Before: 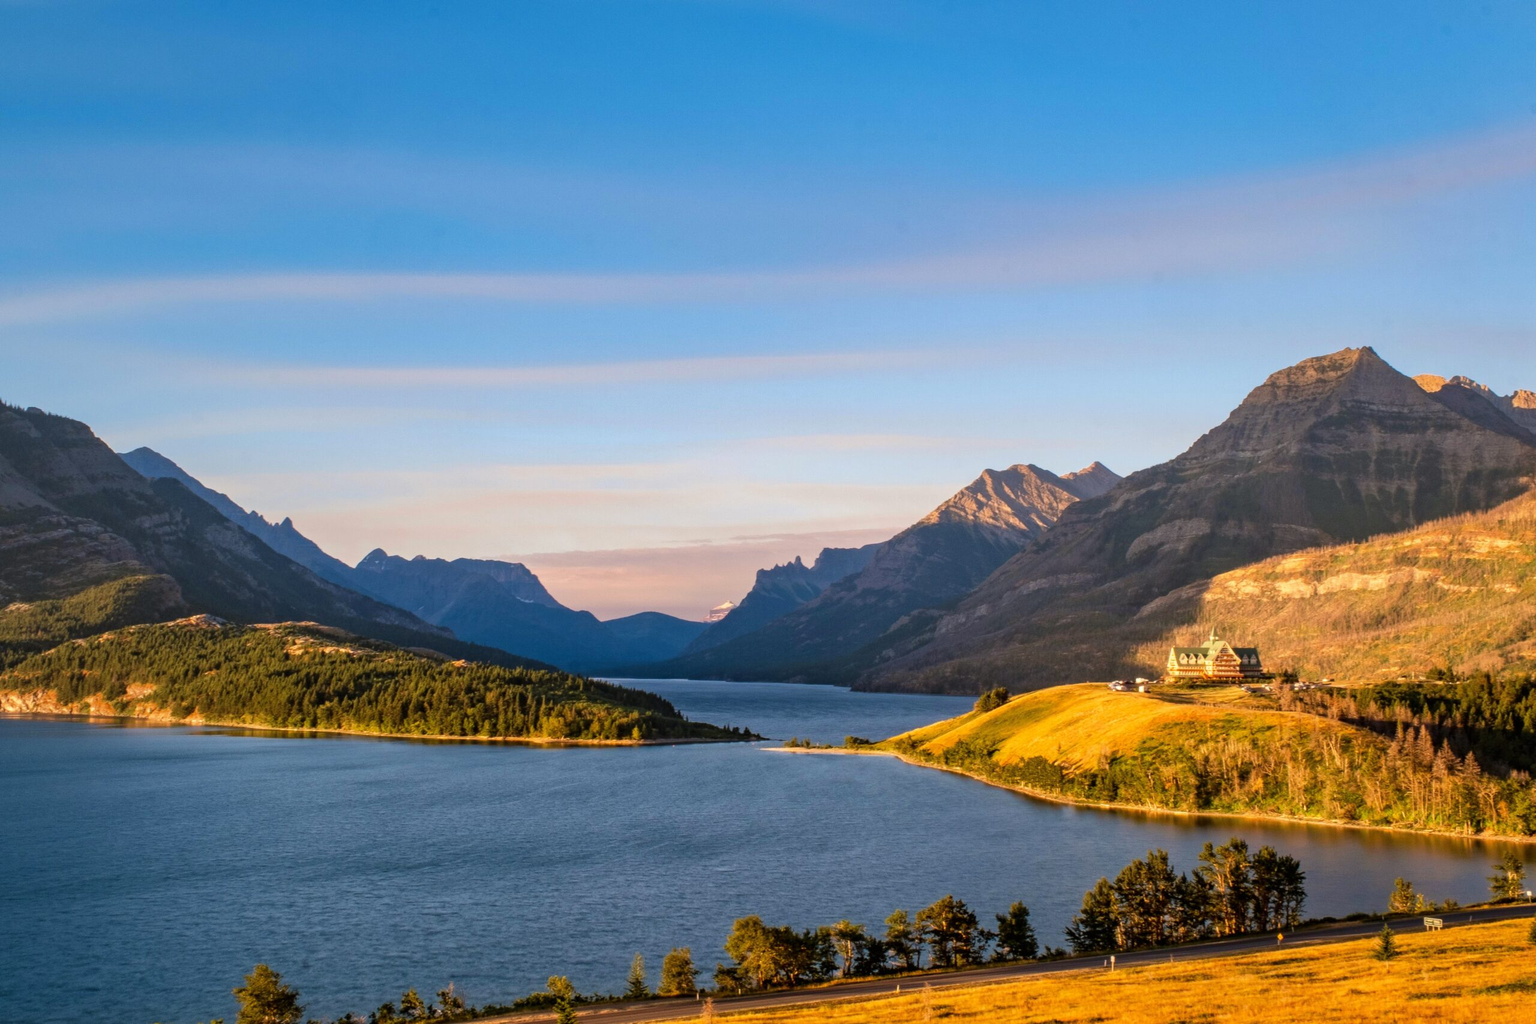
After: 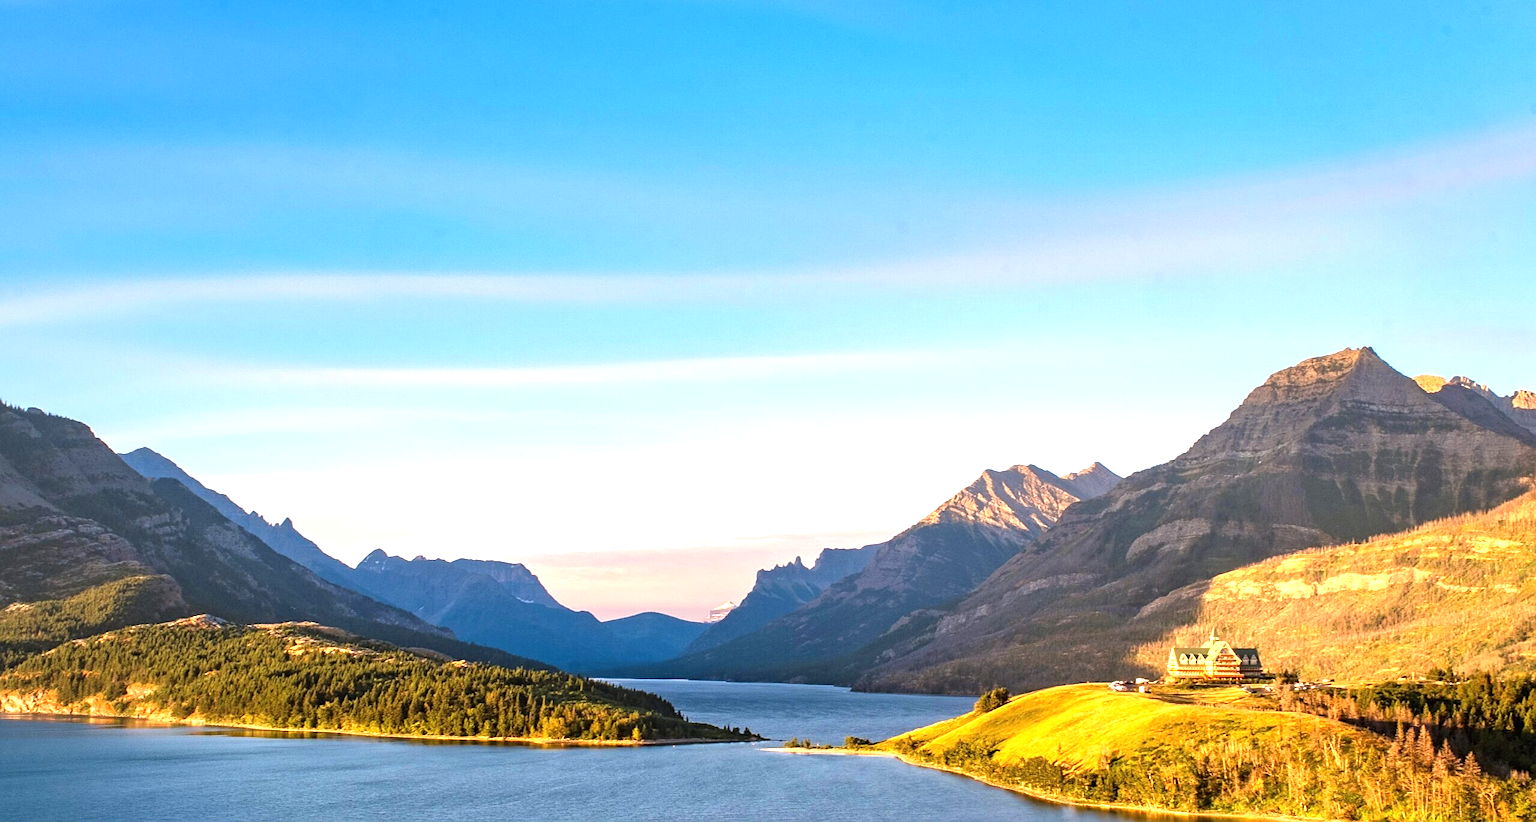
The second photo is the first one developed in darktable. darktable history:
crop: bottom 19.656%
exposure: black level correction 0, exposure 1 EV, compensate highlight preservation false
sharpen: on, module defaults
